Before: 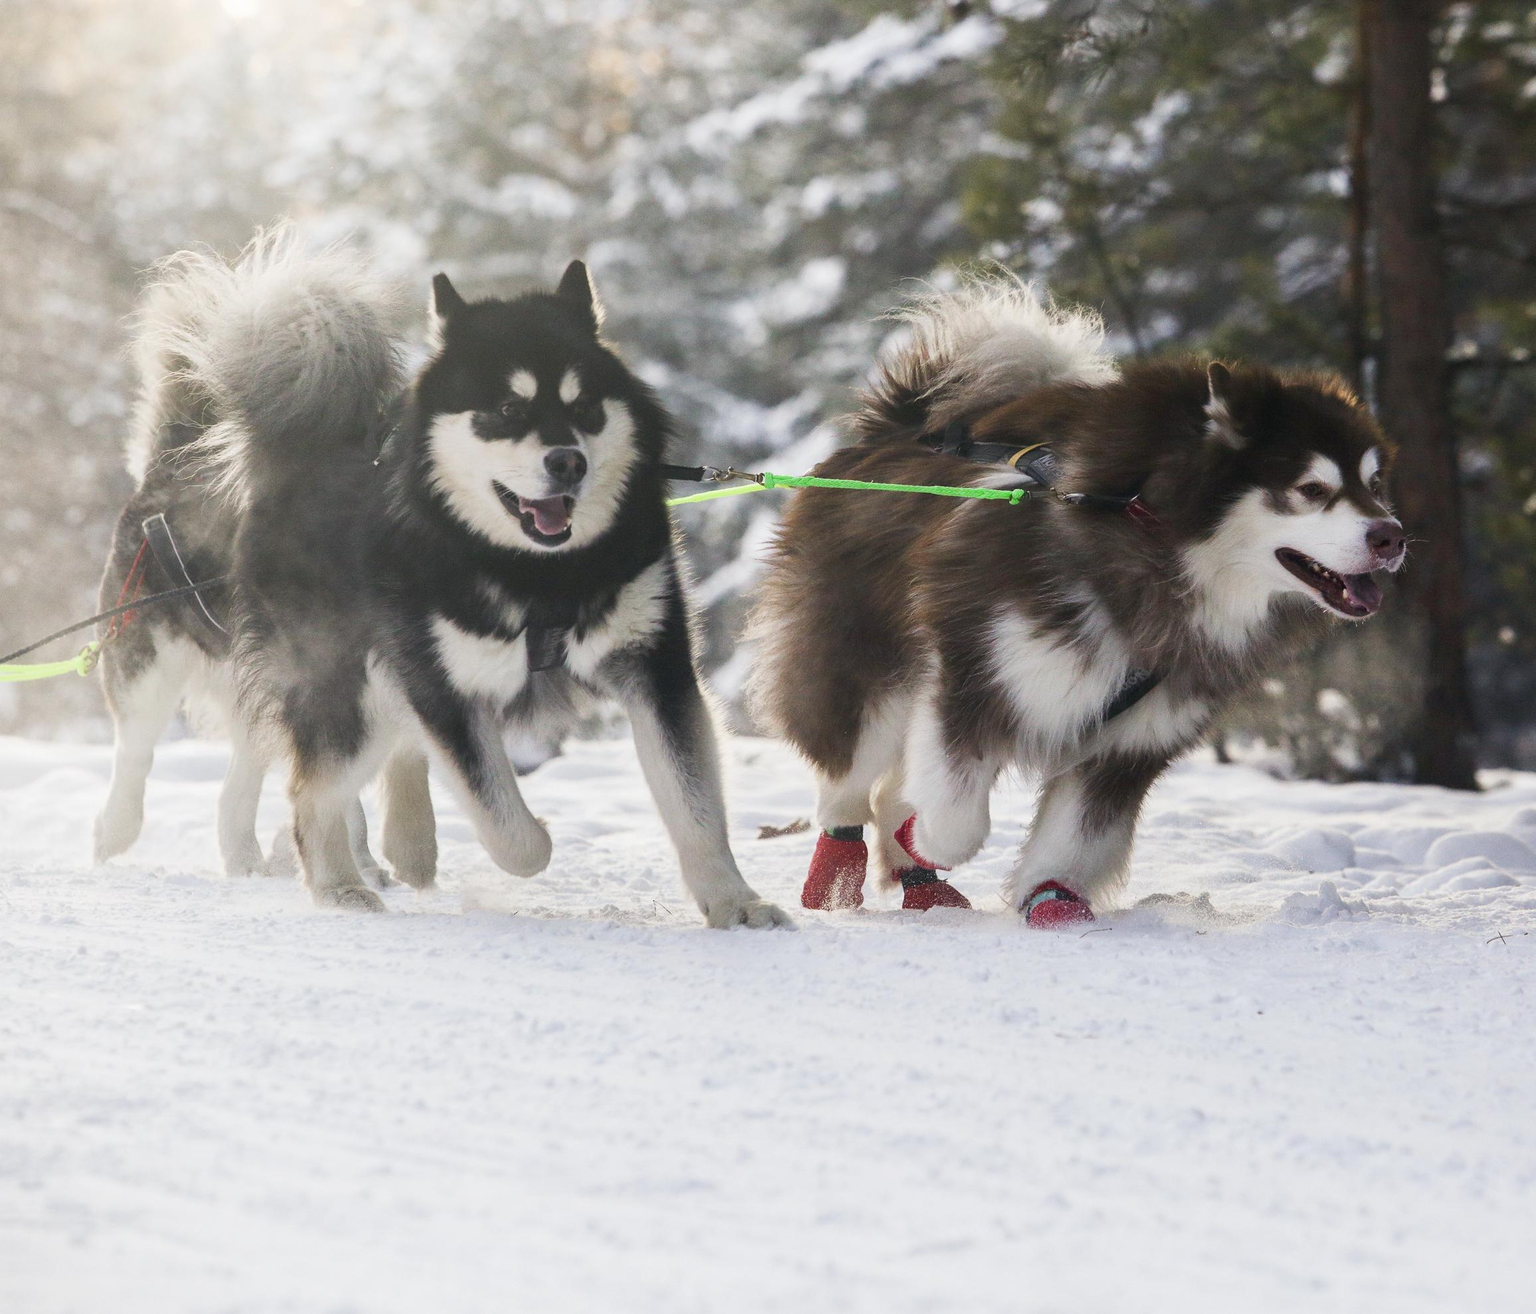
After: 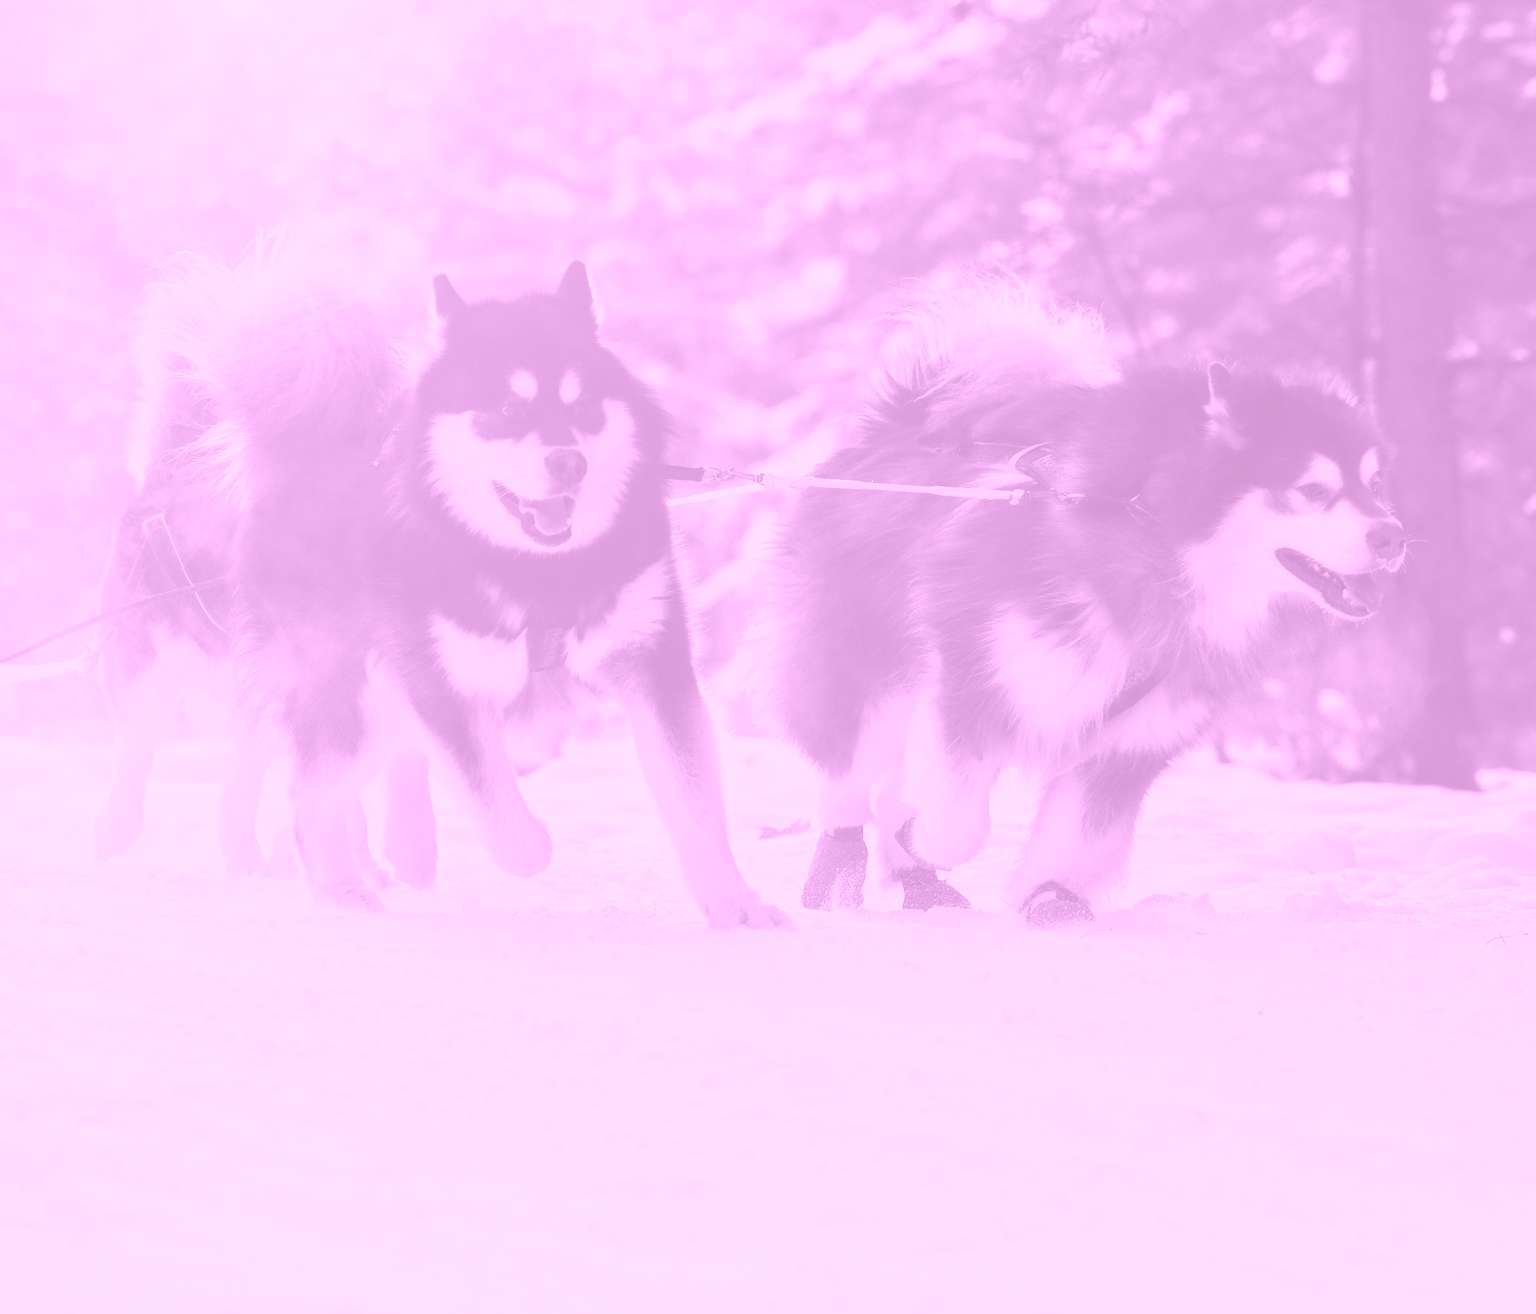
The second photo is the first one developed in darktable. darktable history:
color balance: lift [1, 1.015, 1.004, 0.985], gamma [1, 0.958, 0.971, 1.042], gain [1, 0.956, 0.977, 1.044]
colorize: hue 331.2°, saturation 75%, source mix 30.28%, lightness 70.52%, version 1
